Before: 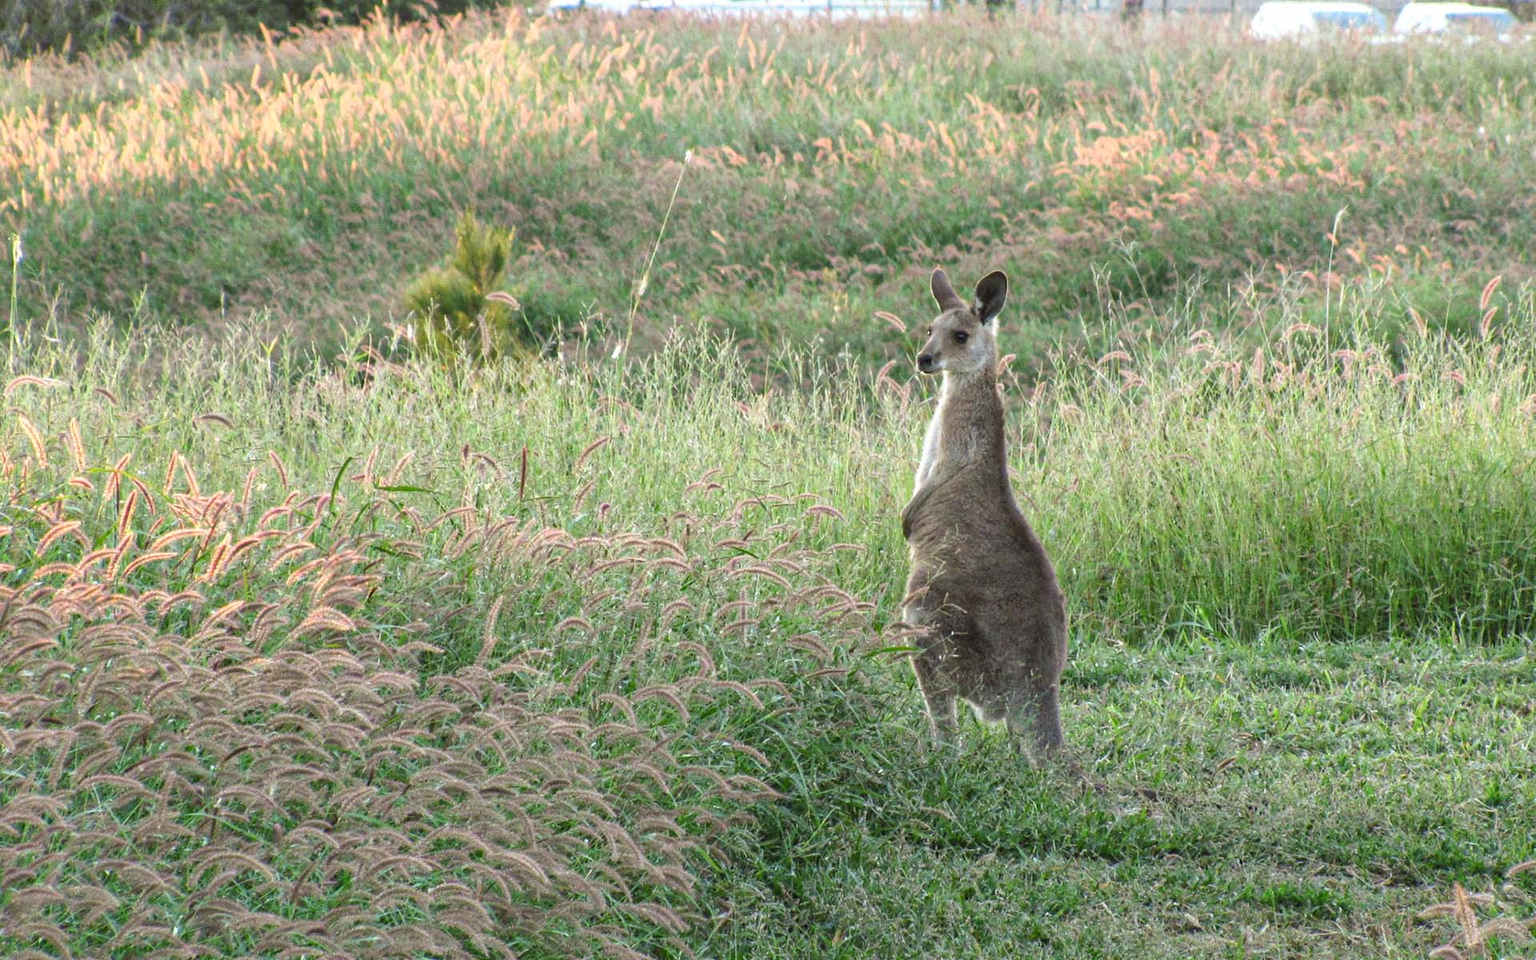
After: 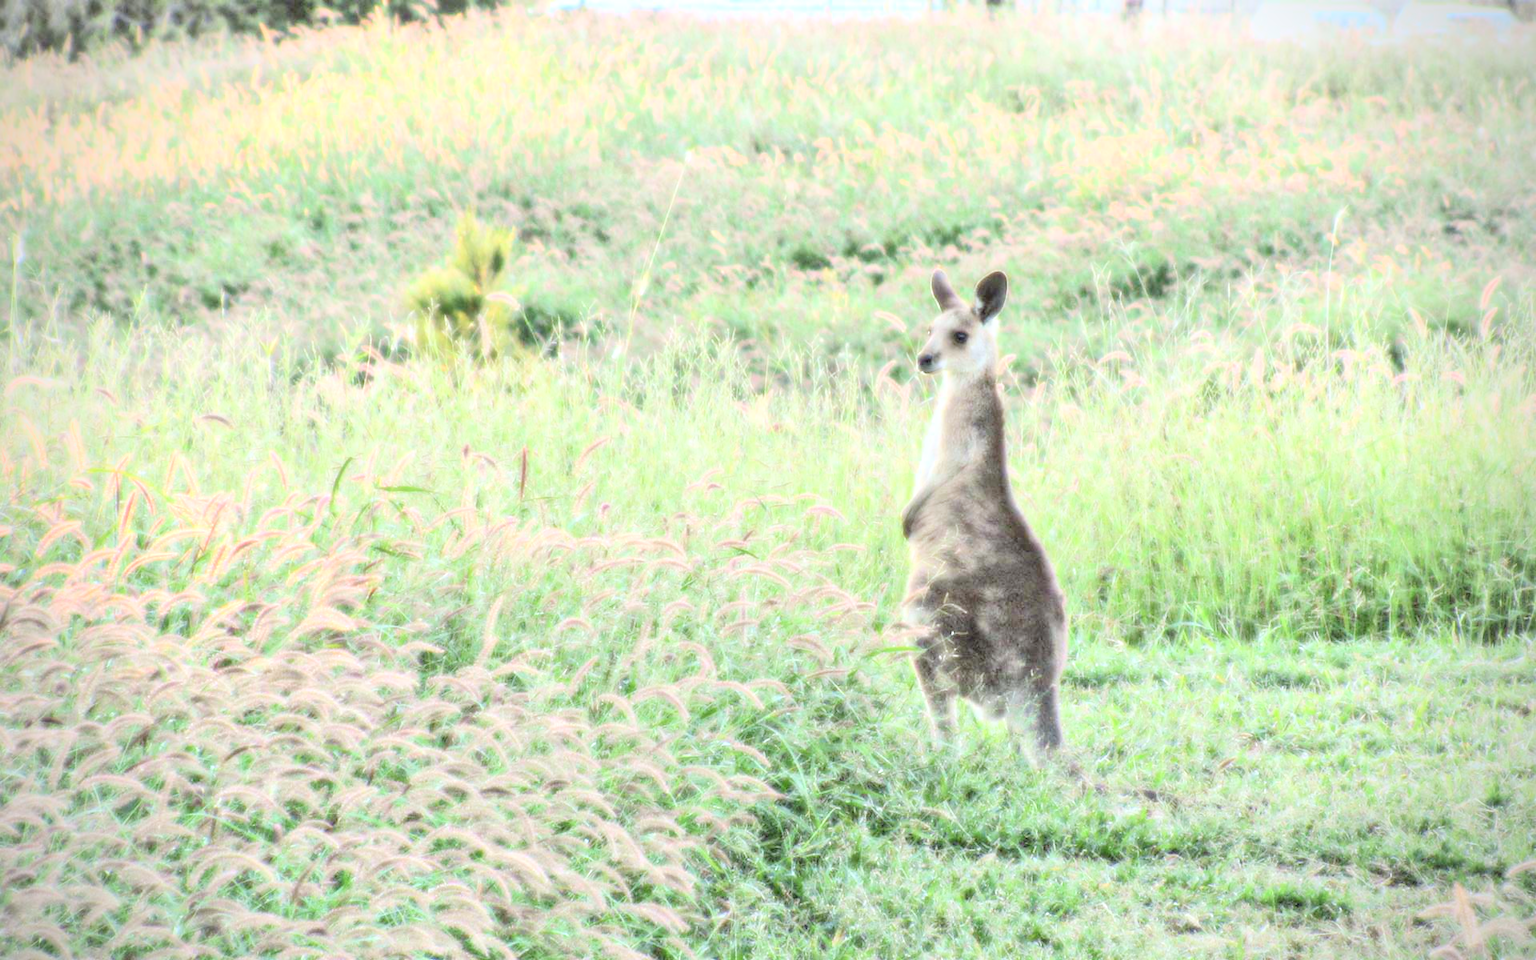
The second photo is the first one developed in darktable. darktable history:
tone equalizer: -7 EV 0.15 EV, -6 EV 0.6 EV, -5 EV 1.15 EV, -4 EV 1.33 EV, -3 EV 1.15 EV, -2 EV 0.6 EV, -1 EV 0.15 EV, mask exposure compensation -0.5 EV
vignetting: on, module defaults
bloom: size 0%, threshold 54.82%, strength 8.31%
white balance: red 0.982, blue 1.018
